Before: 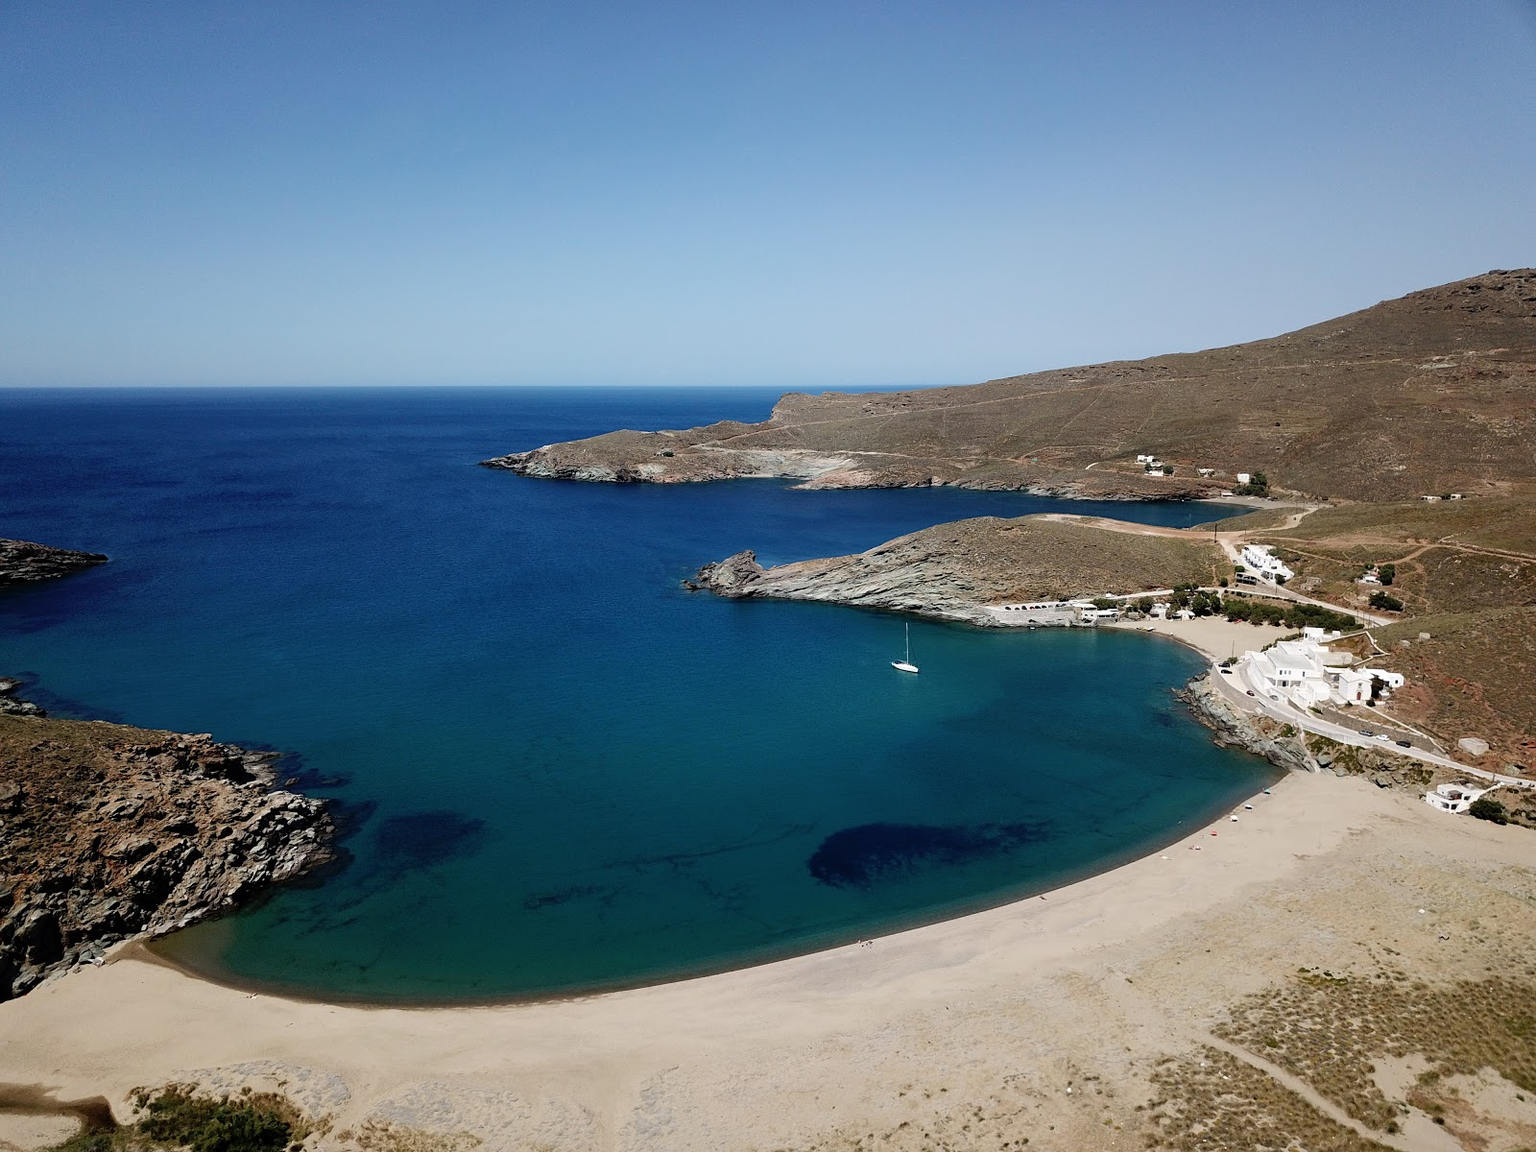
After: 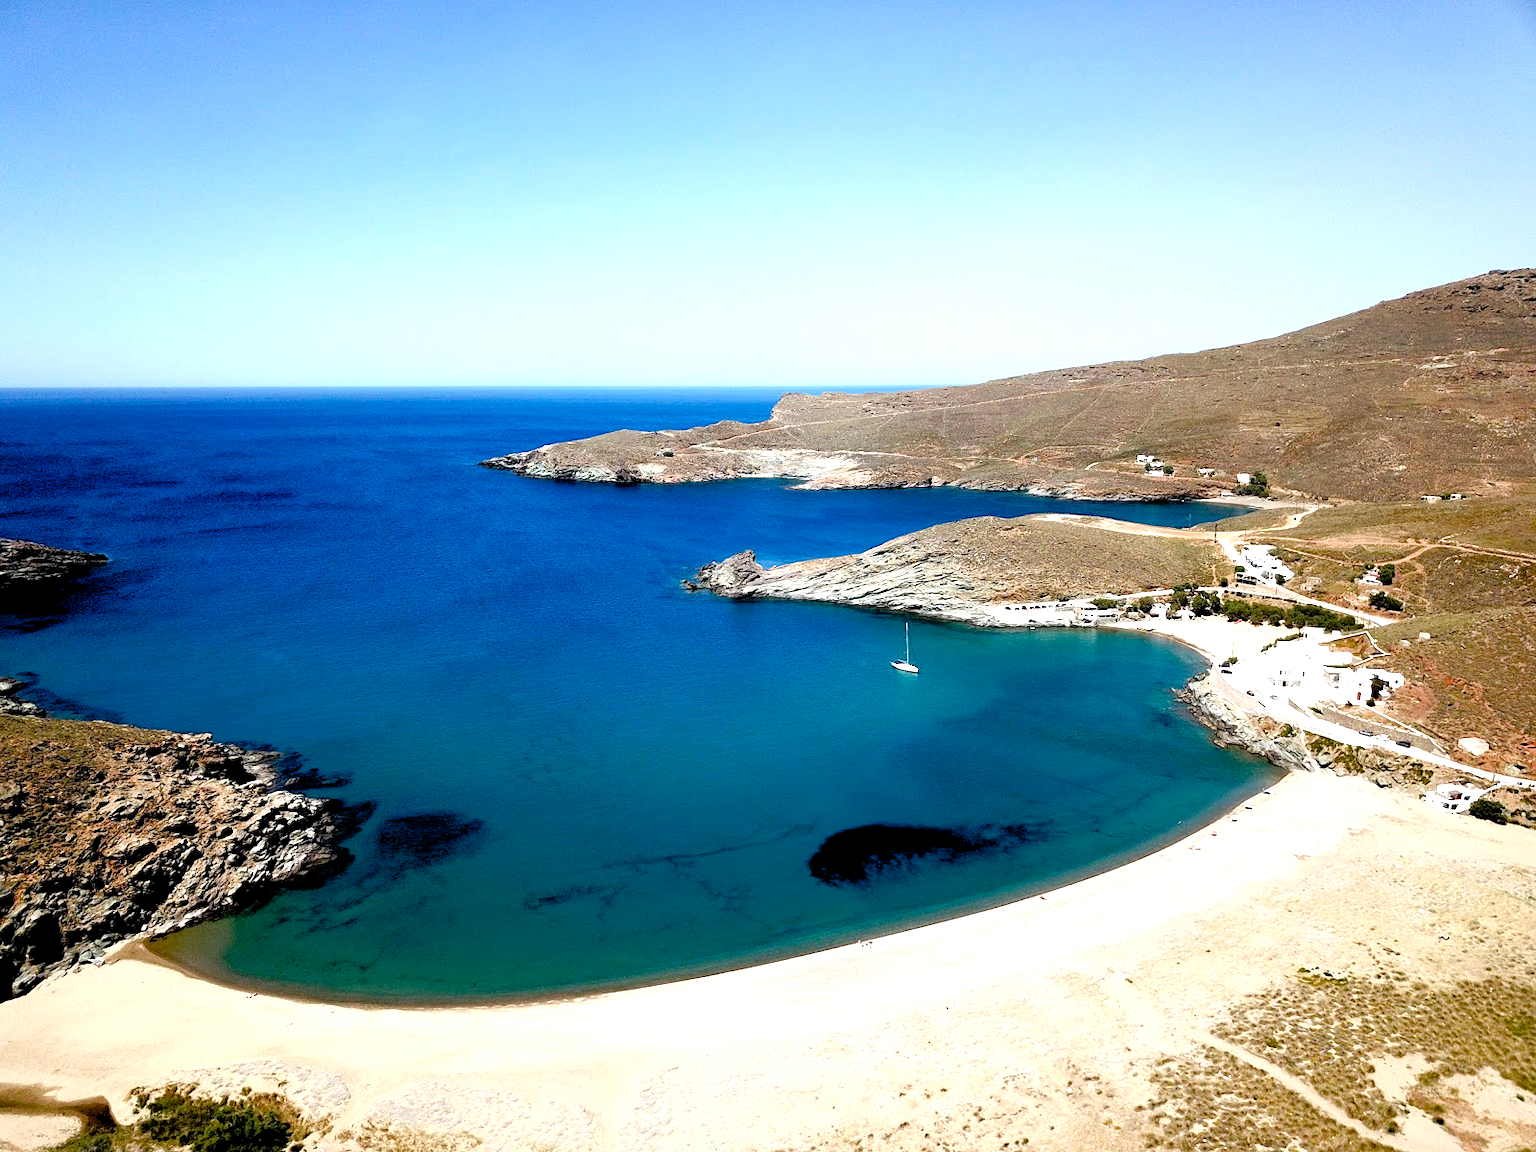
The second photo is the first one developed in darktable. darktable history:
exposure: black level correction 0.001, exposure 0.955 EV, compensate exposure bias true, compensate highlight preservation false
rgb levels: levels [[0.01, 0.419, 0.839], [0, 0.5, 1], [0, 0.5, 1]]
color balance rgb: perceptual saturation grading › global saturation 20%, perceptual saturation grading › highlights -25%, perceptual saturation grading › shadows 50%
